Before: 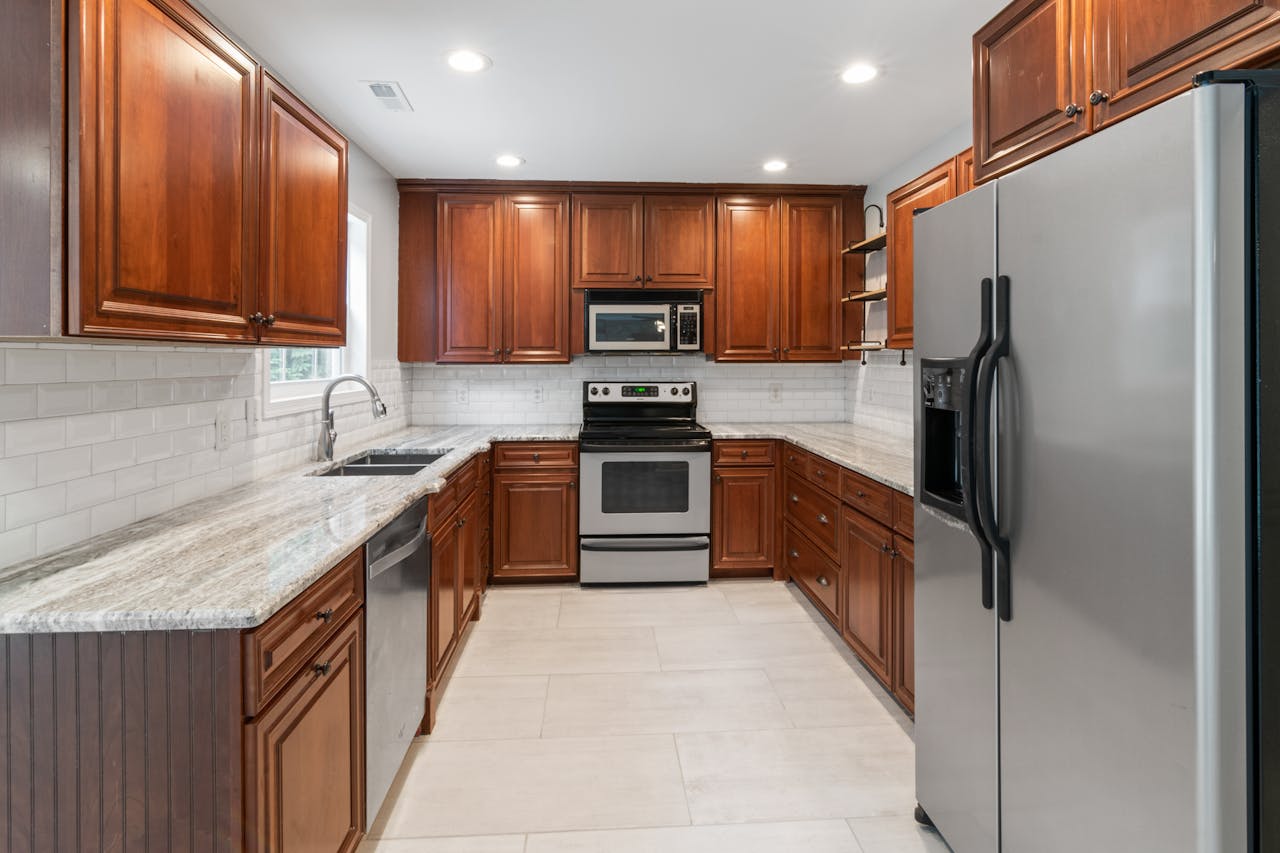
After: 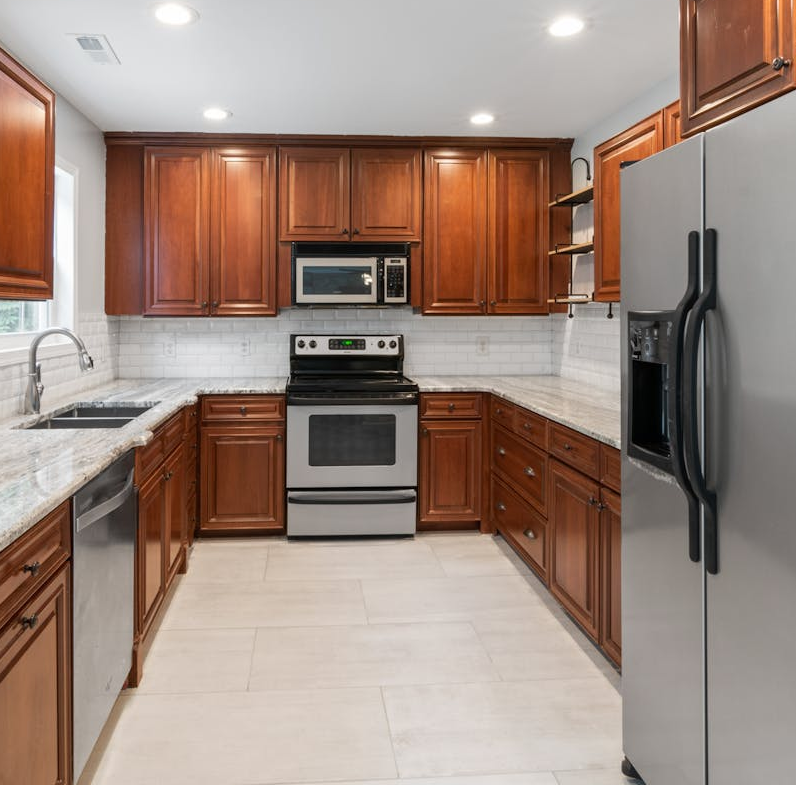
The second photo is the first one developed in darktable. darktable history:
crop and rotate: left 22.902%, top 5.635%, right 14.852%, bottom 2.283%
